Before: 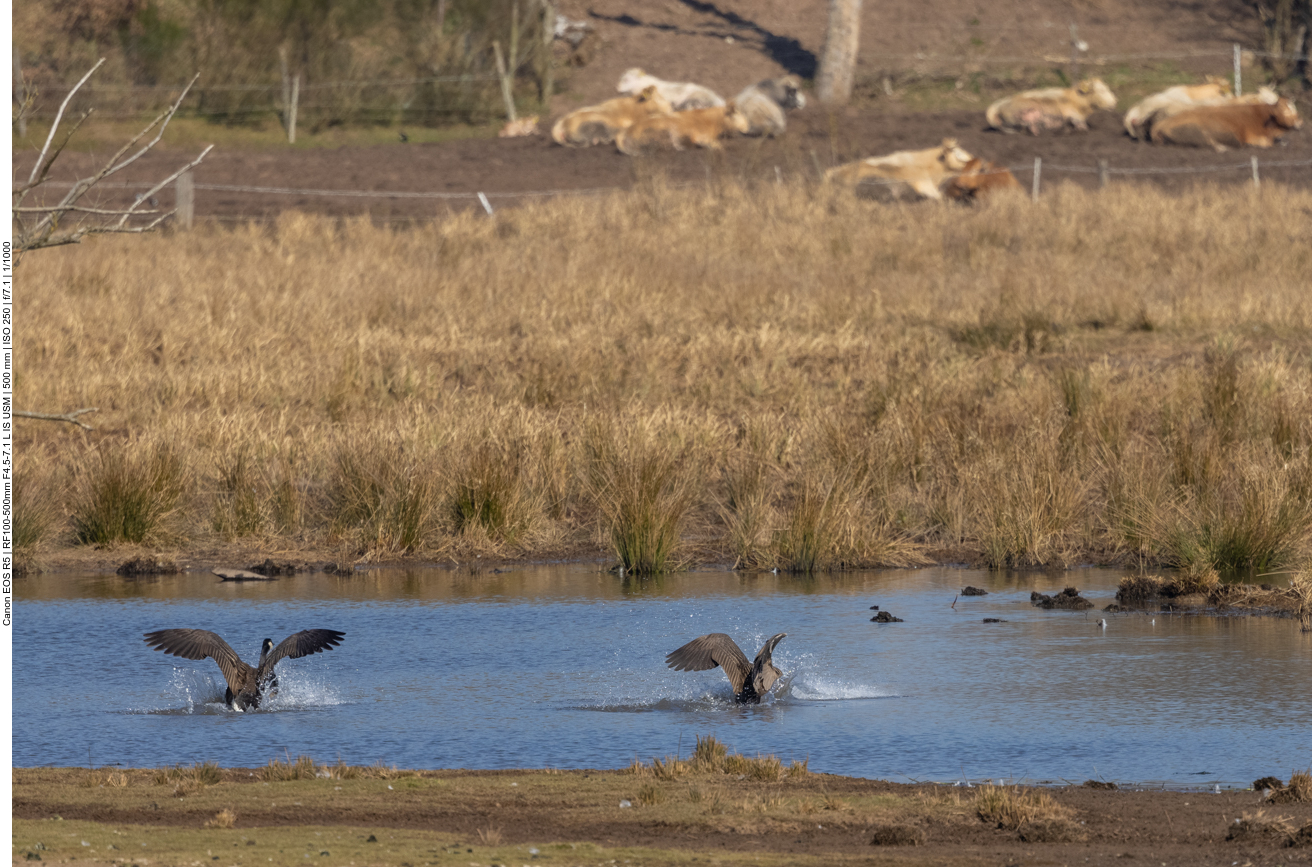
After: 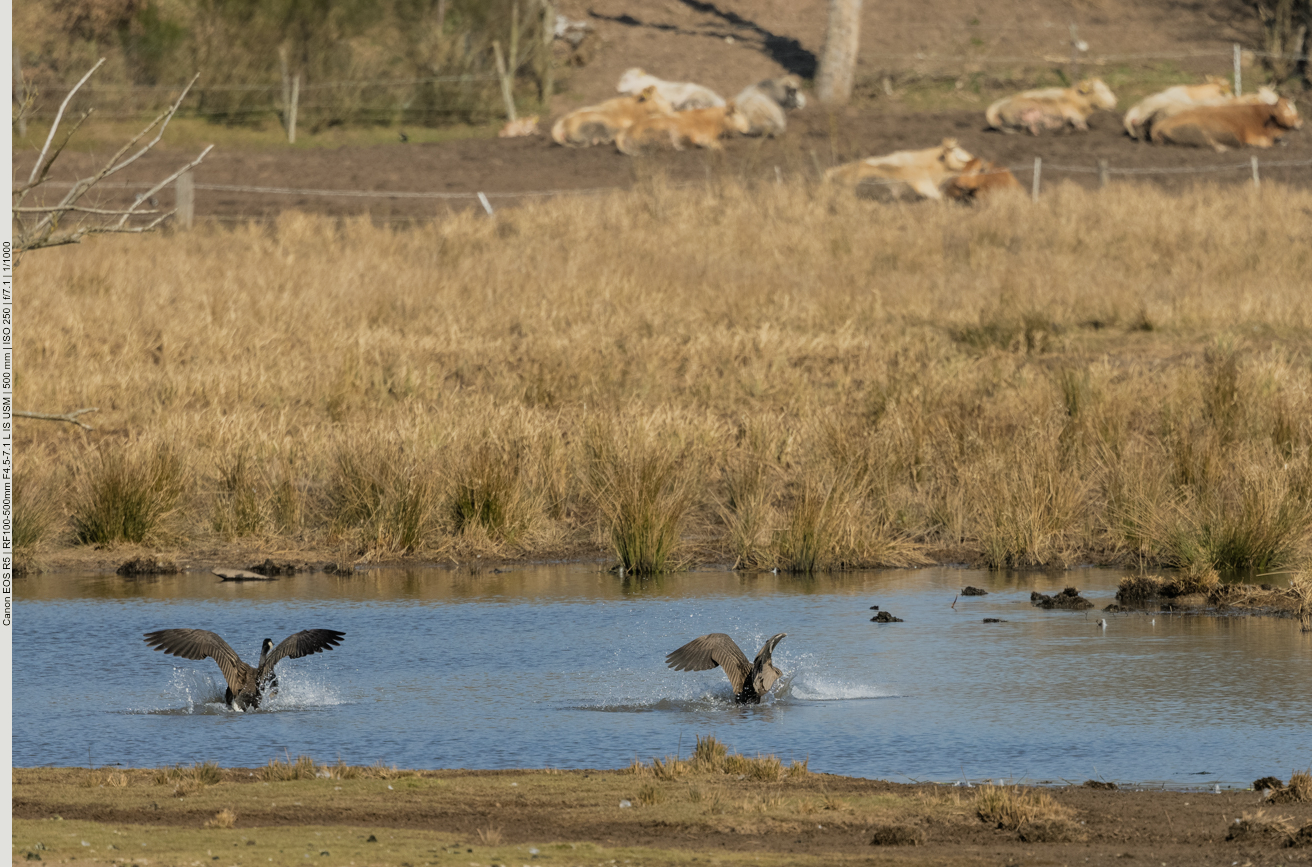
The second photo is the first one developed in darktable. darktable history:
color balance: mode lift, gamma, gain (sRGB), lift [1.04, 1, 1, 0.97], gamma [1.01, 1, 1, 0.97], gain [0.96, 1, 1, 0.97]
filmic rgb: black relative exposure -7.65 EV, hardness 4.02, contrast 1.1, highlights saturation mix -30%
exposure: exposure 0.2 EV, compensate highlight preservation false
